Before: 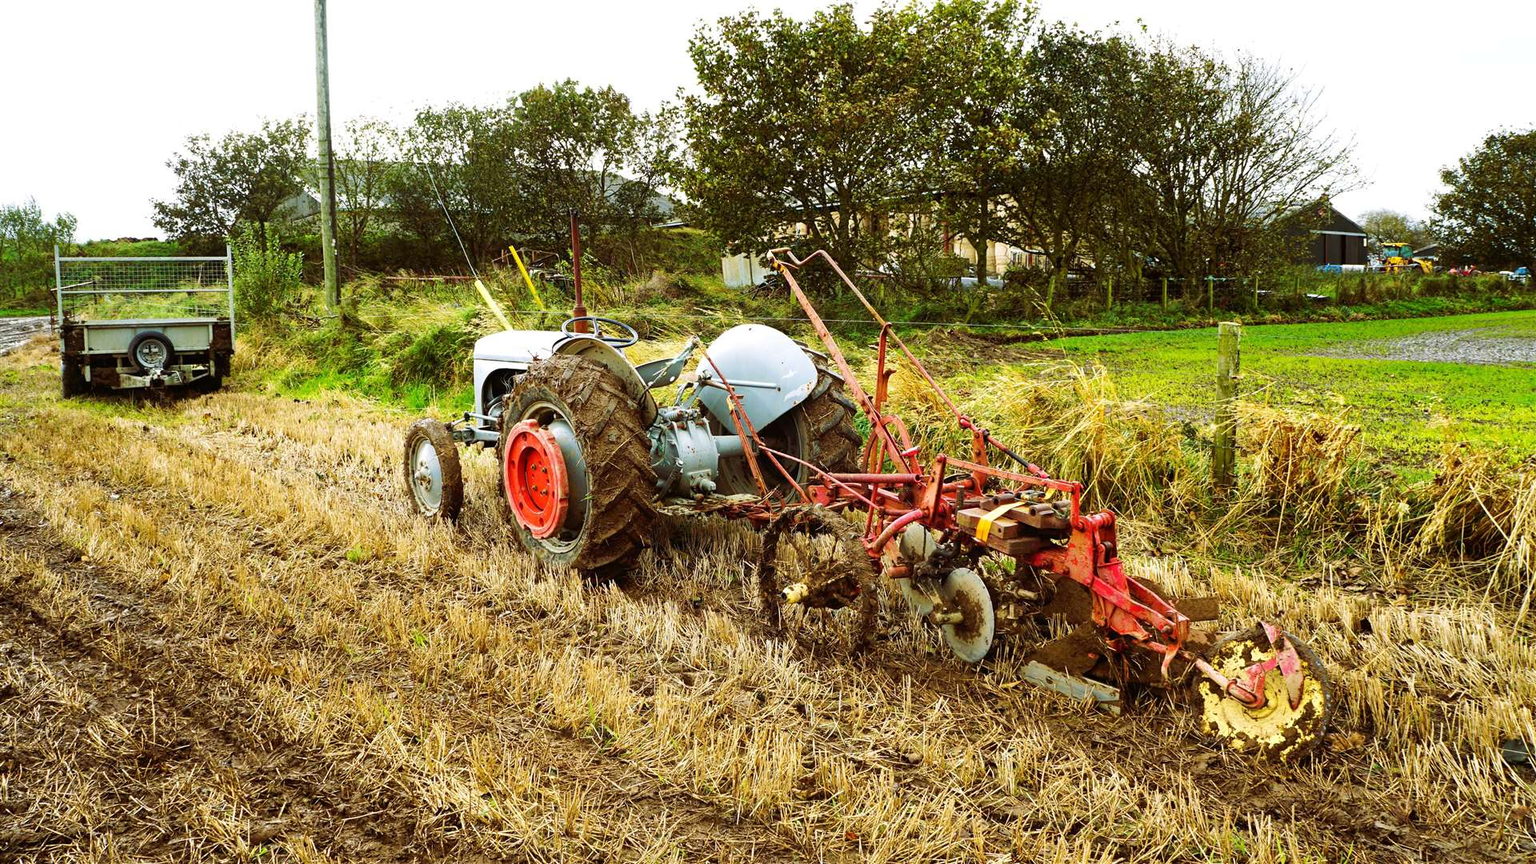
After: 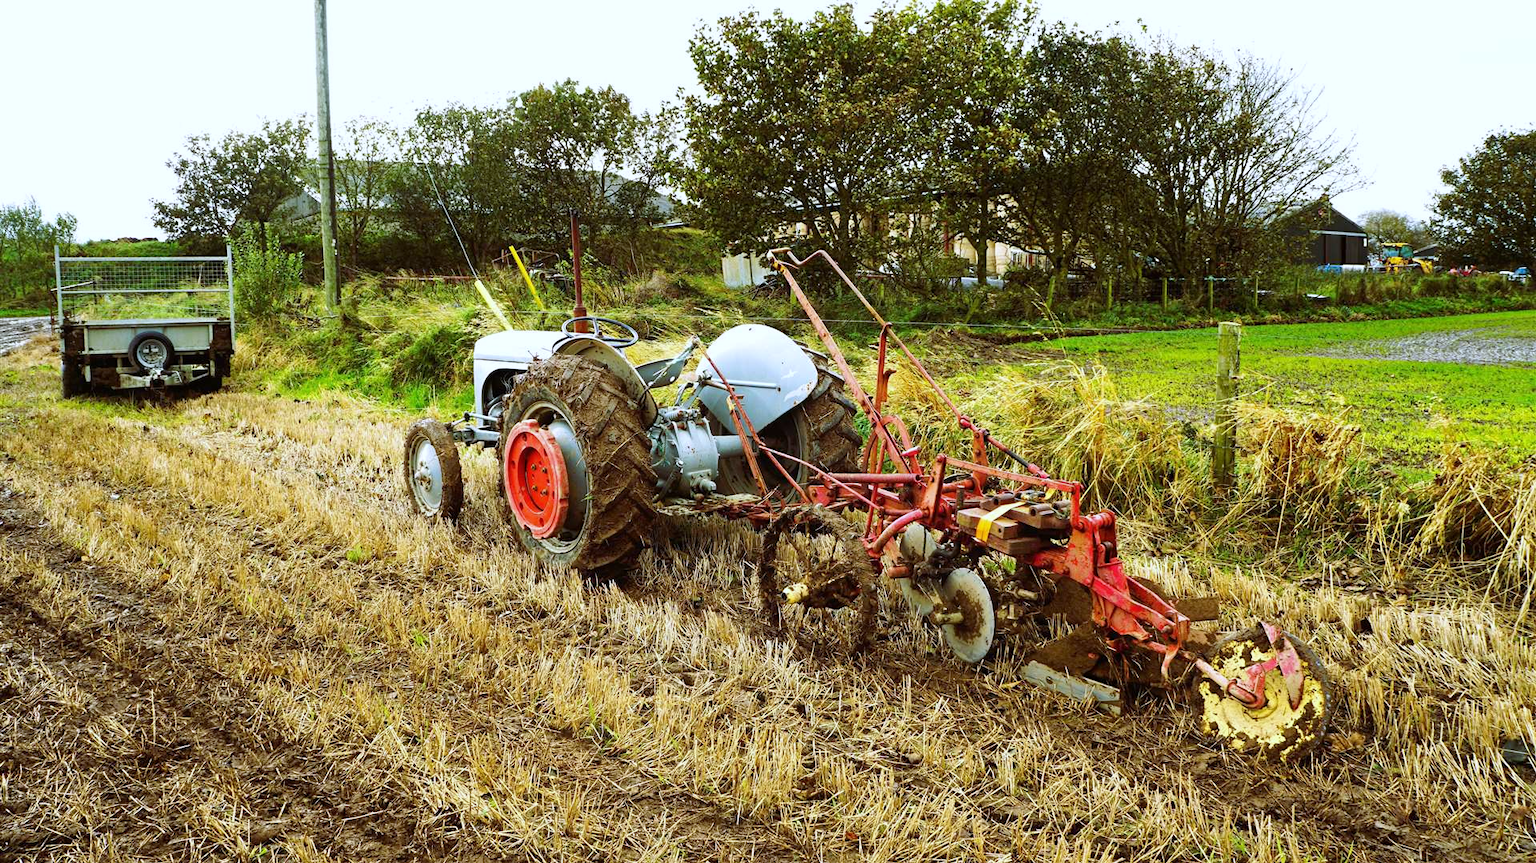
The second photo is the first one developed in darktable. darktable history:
white balance: red 0.954, blue 1.079
crop: bottom 0.071%
